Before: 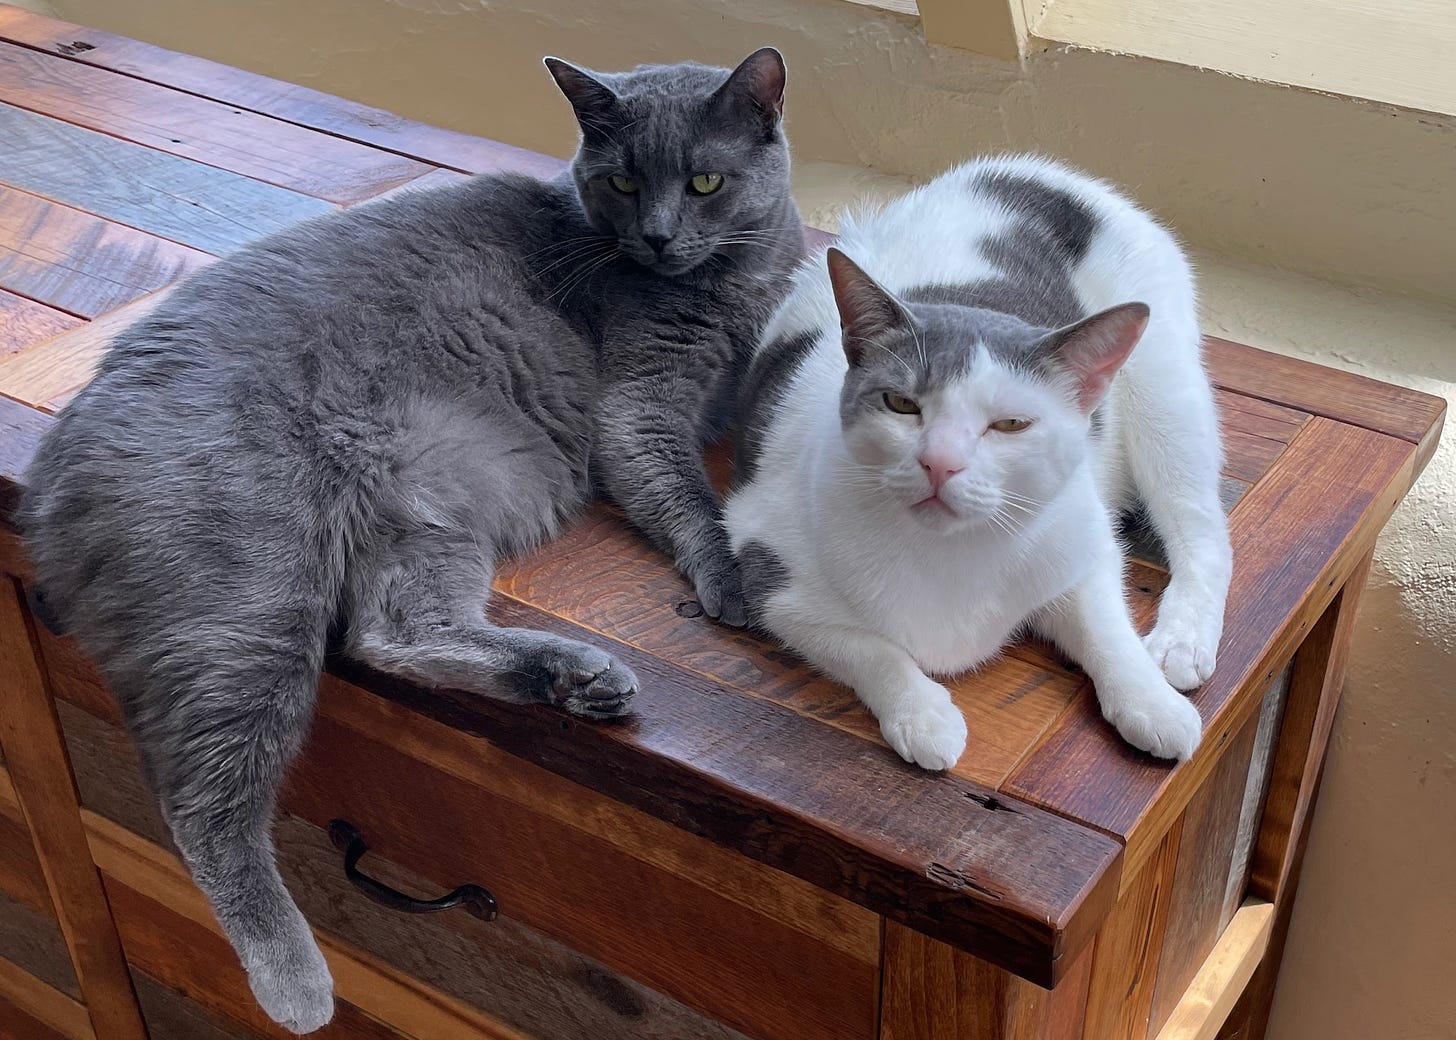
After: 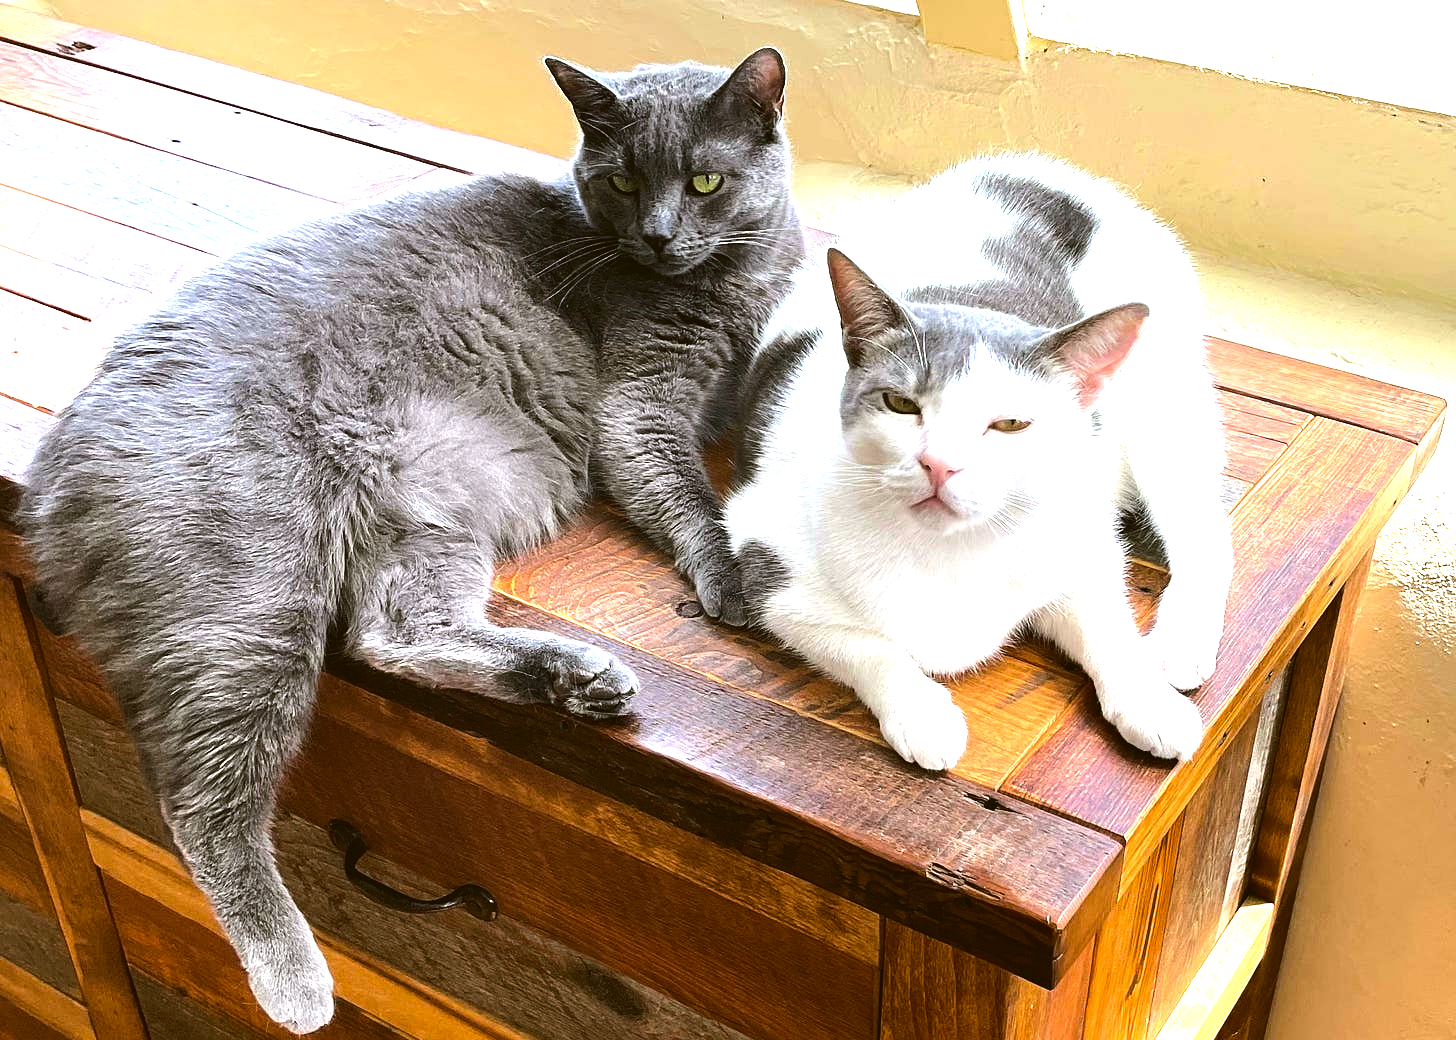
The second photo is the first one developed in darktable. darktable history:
color correction: highlights a* -1.43, highlights b* 10.12, shadows a* 0.395, shadows b* 19.35
color balance rgb: global offset › luminance 0.71%, perceptual saturation grading › global saturation -11.5%, perceptual brilliance grading › highlights 17.77%, perceptual brilliance grading › mid-tones 31.71%, perceptual brilliance grading › shadows -31.01%, global vibrance 50%
exposure: black level correction 0, exposure 1.2 EV, compensate highlight preservation false
sharpen: amount 0.2
